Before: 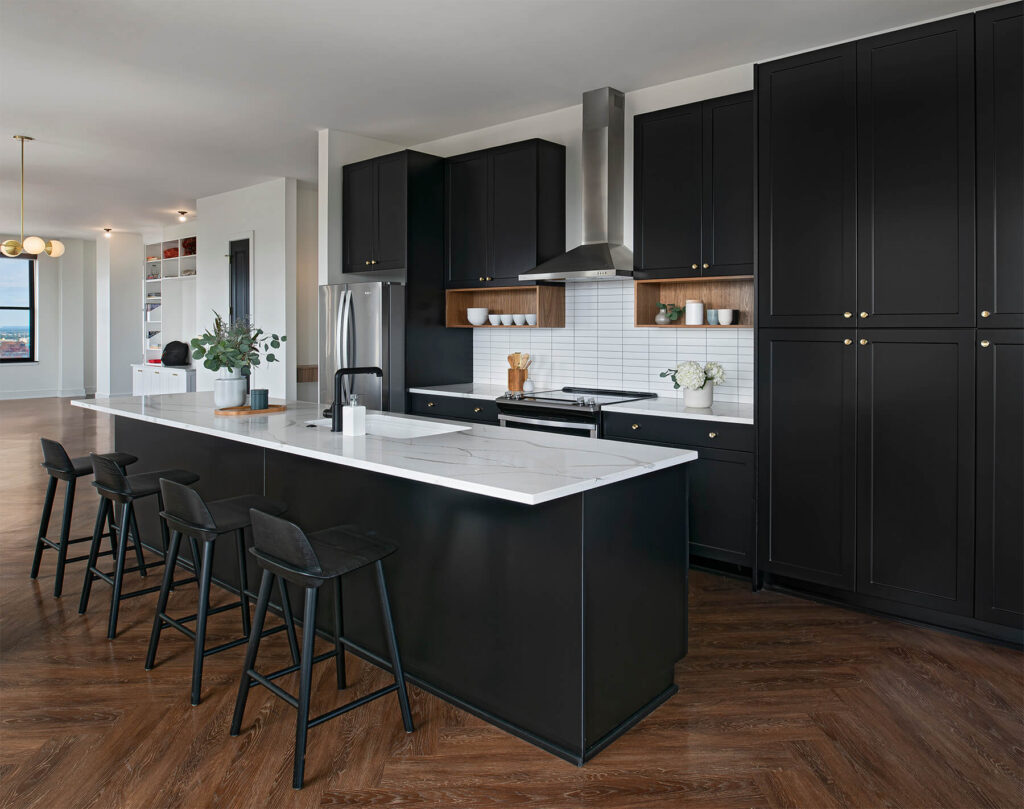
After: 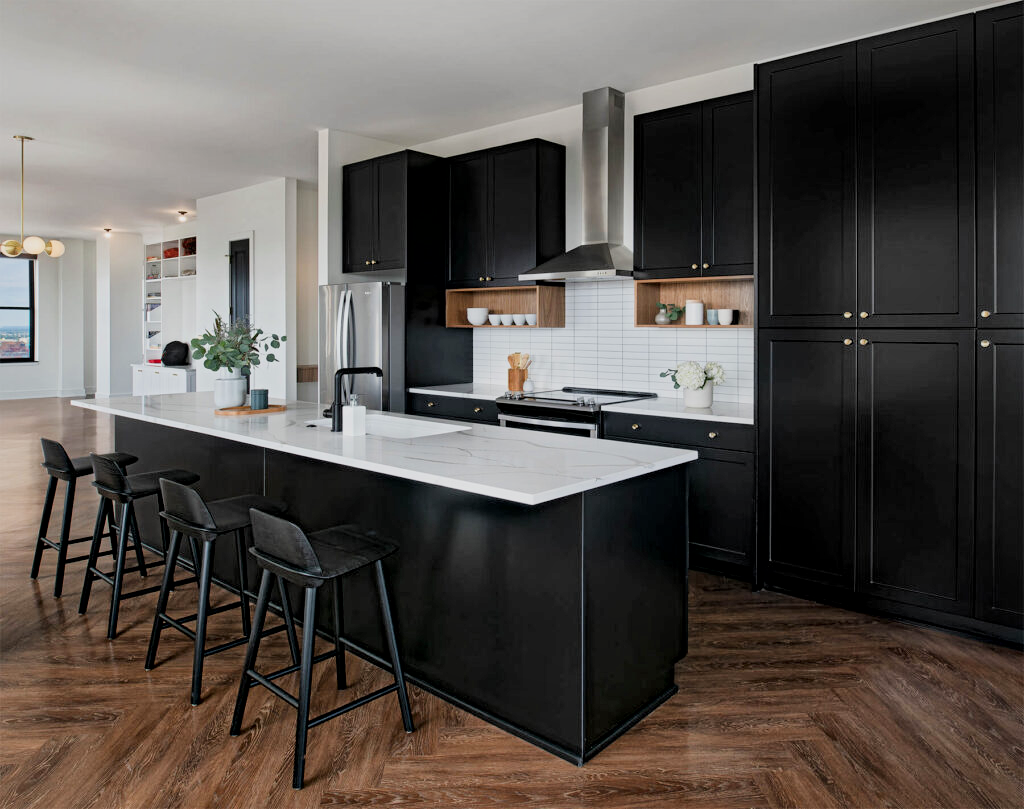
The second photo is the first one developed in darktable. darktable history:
filmic rgb: black relative exposure -7.15 EV, white relative exposure 5.36 EV, hardness 3.02
exposure: black level correction 0, exposure 0.5 EV, compensate exposure bias true, compensate highlight preservation false
local contrast: mode bilateral grid, contrast 20, coarseness 50, detail 148%, midtone range 0.2
